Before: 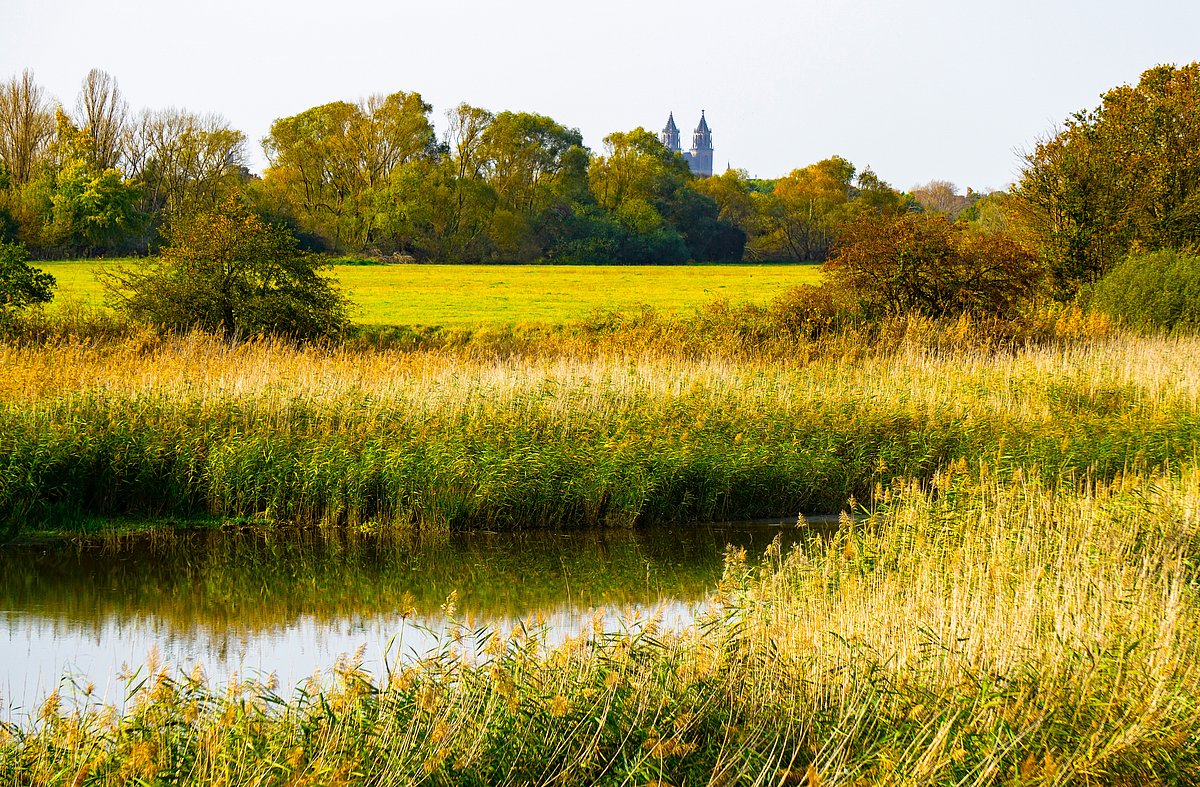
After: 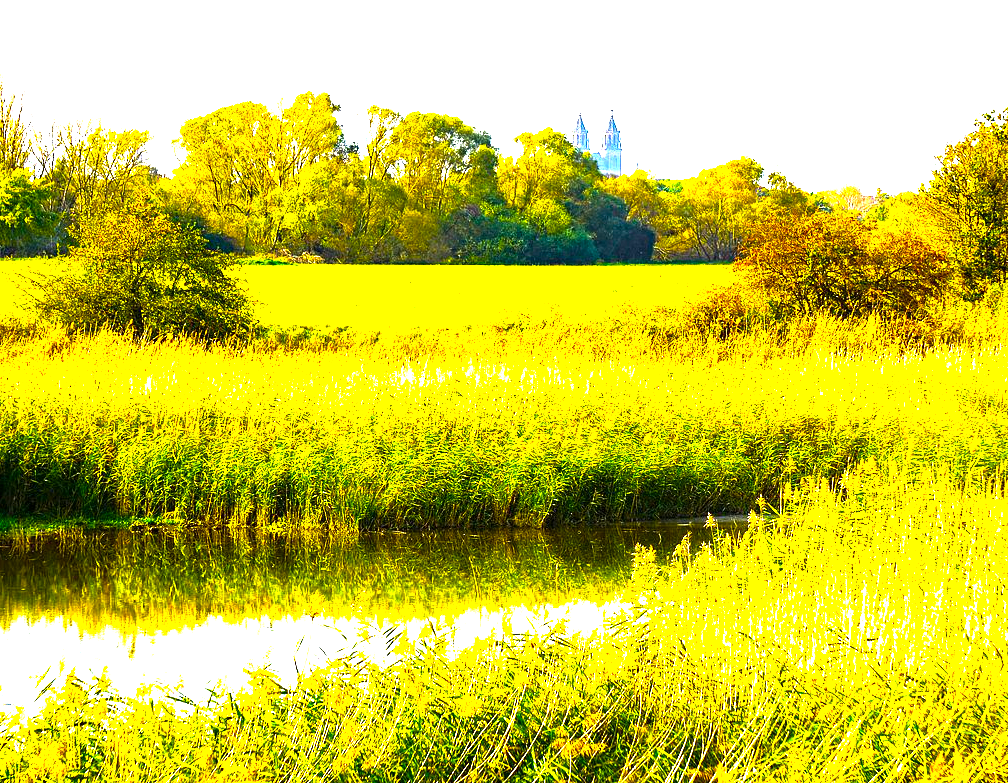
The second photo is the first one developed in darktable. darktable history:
crop: left 7.598%, right 7.873%
color balance rgb: perceptual saturation grading › global saturation 25%, perceptual brilliance grading › global brilliance 35%, perceptual brilliance grading › highlights 50%, perceptual brilliance grading › mid-tones 60%, perceptual brilliance grading › shadows 35%, global vibrance 20%
